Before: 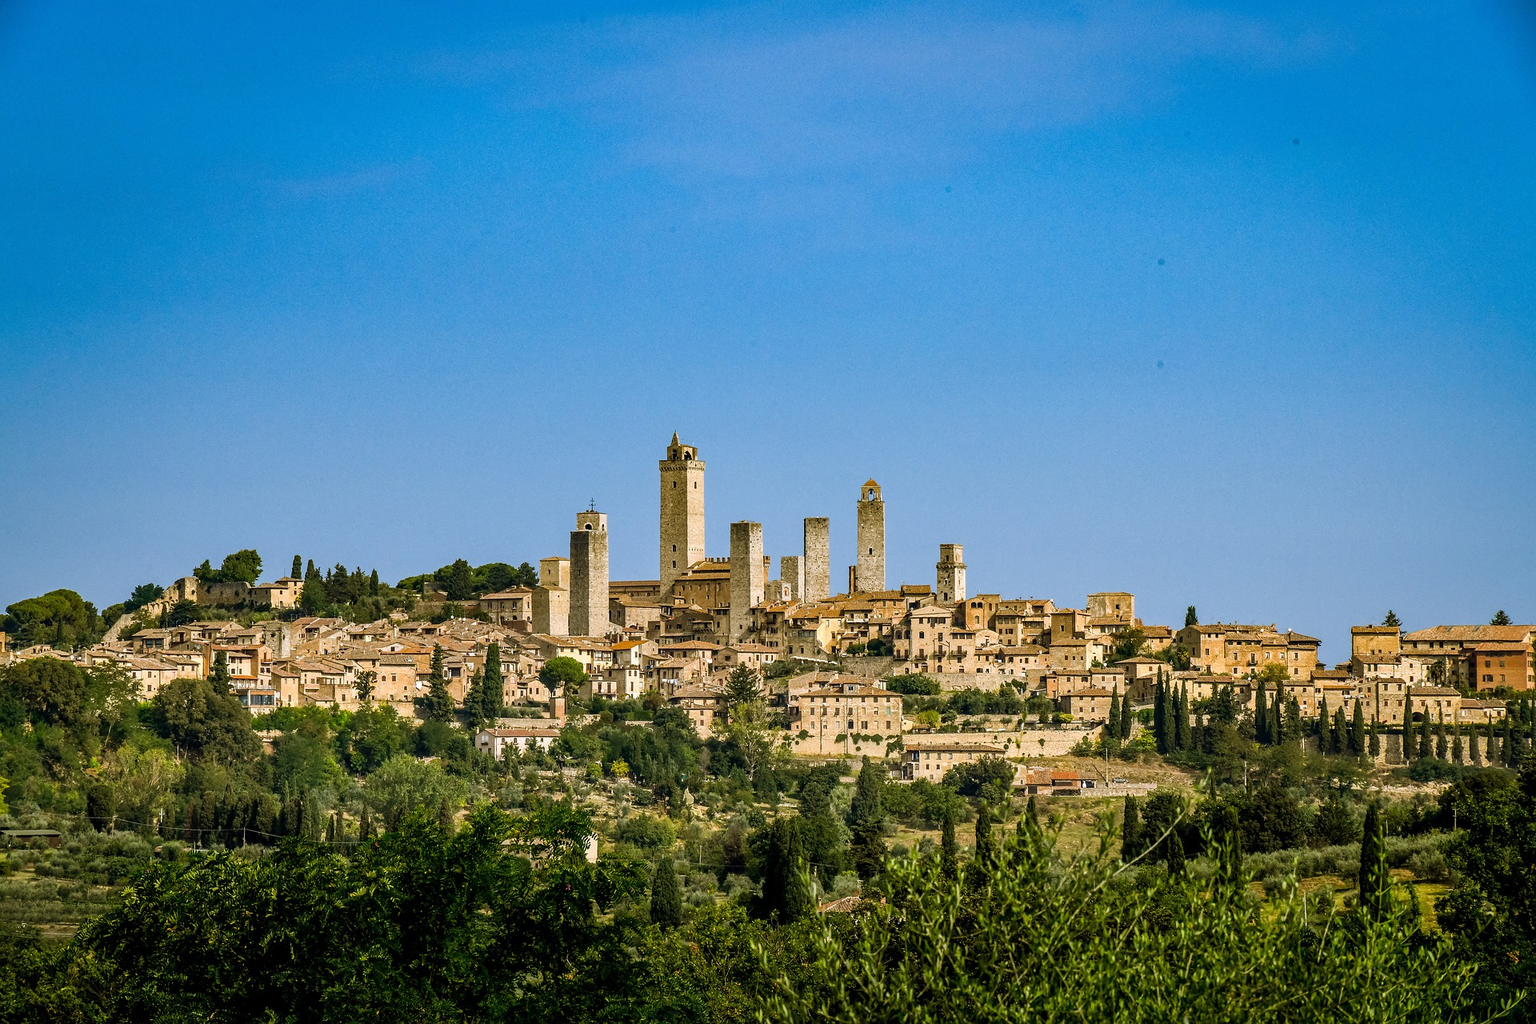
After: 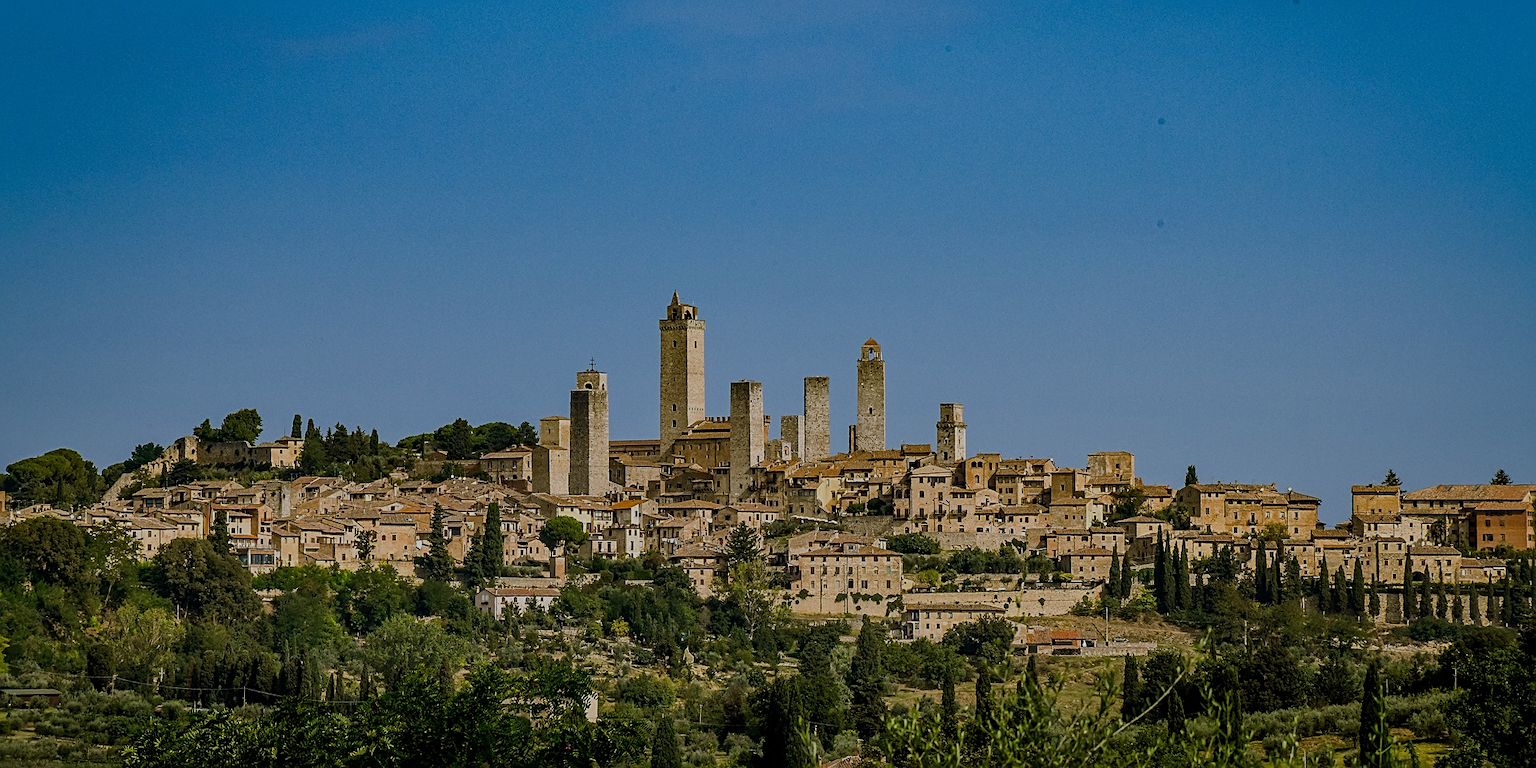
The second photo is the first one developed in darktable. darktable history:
crop: top 13.819%, bottom 11.169%
exposure: exposure -1 EV, compensate highlight preservation false
sharpen: radius 2.167, amount 0.381, threshold 0
